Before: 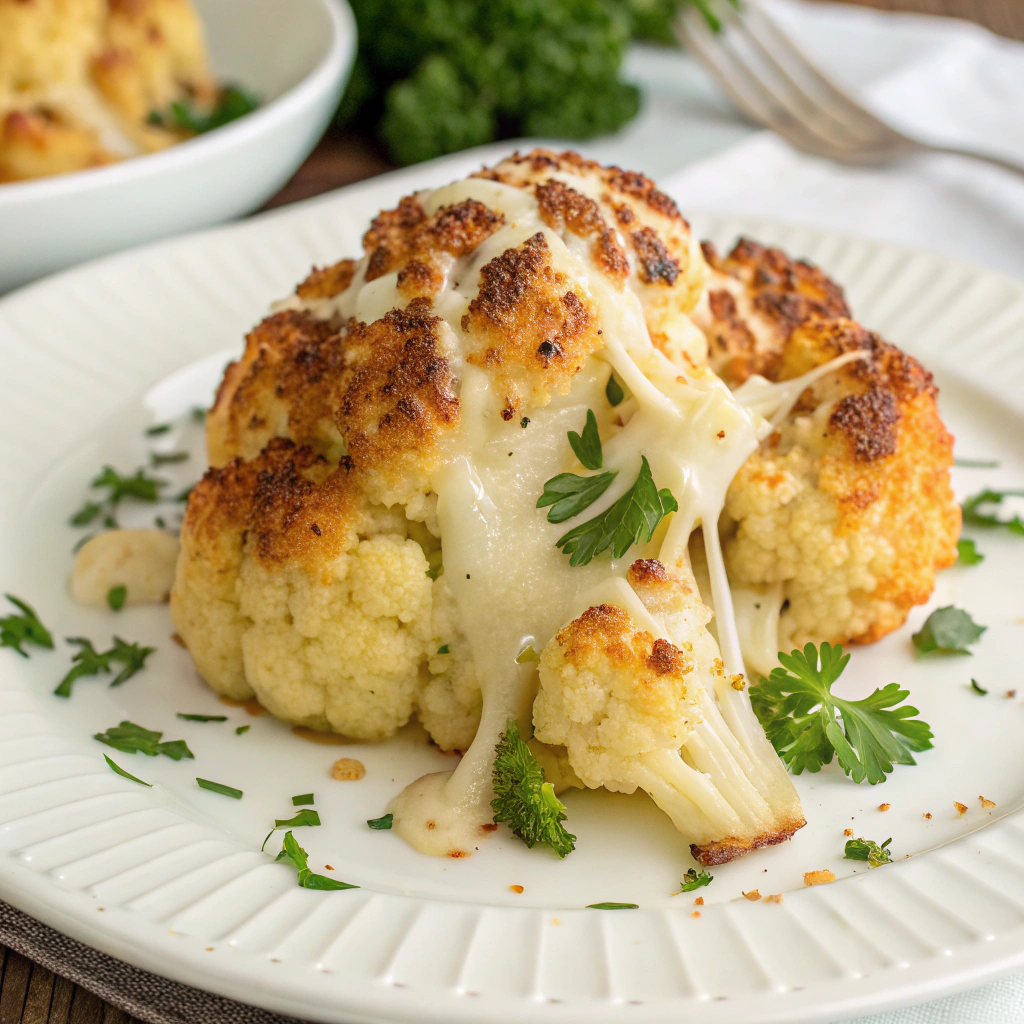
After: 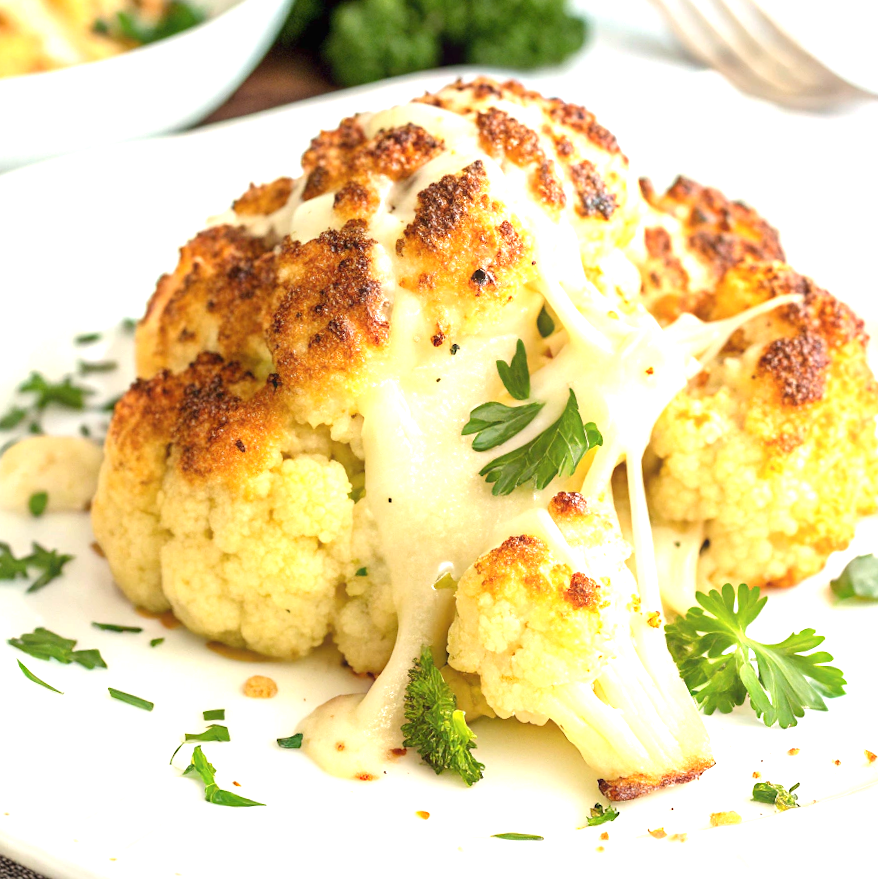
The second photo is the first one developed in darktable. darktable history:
crop and rotate: angle -2.88°, left 5.321%, top 5.224%, right 4.716%, bottom 4.665%
exposure: black level correction 0, exposure 1.1 EV, compensate highlight preservation false
sharpen: radius 2.932, amount 0.875, threshold 47.051
